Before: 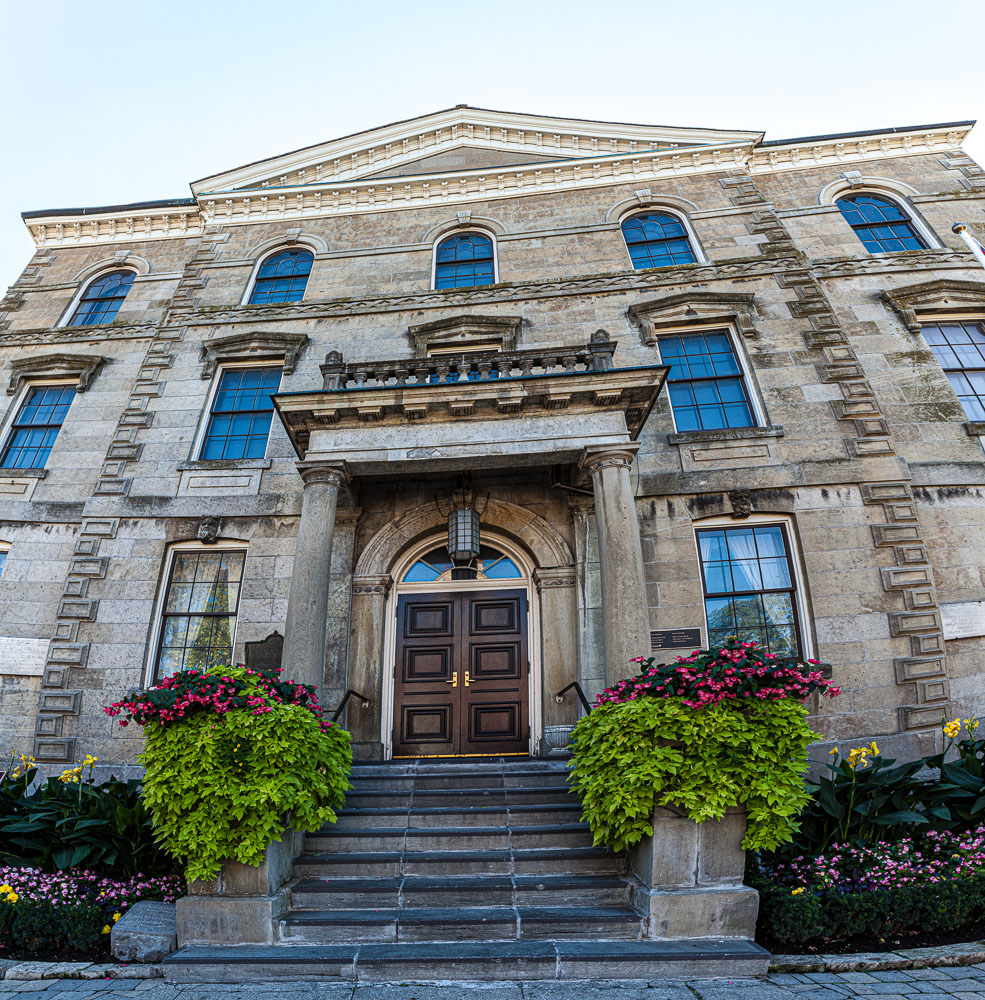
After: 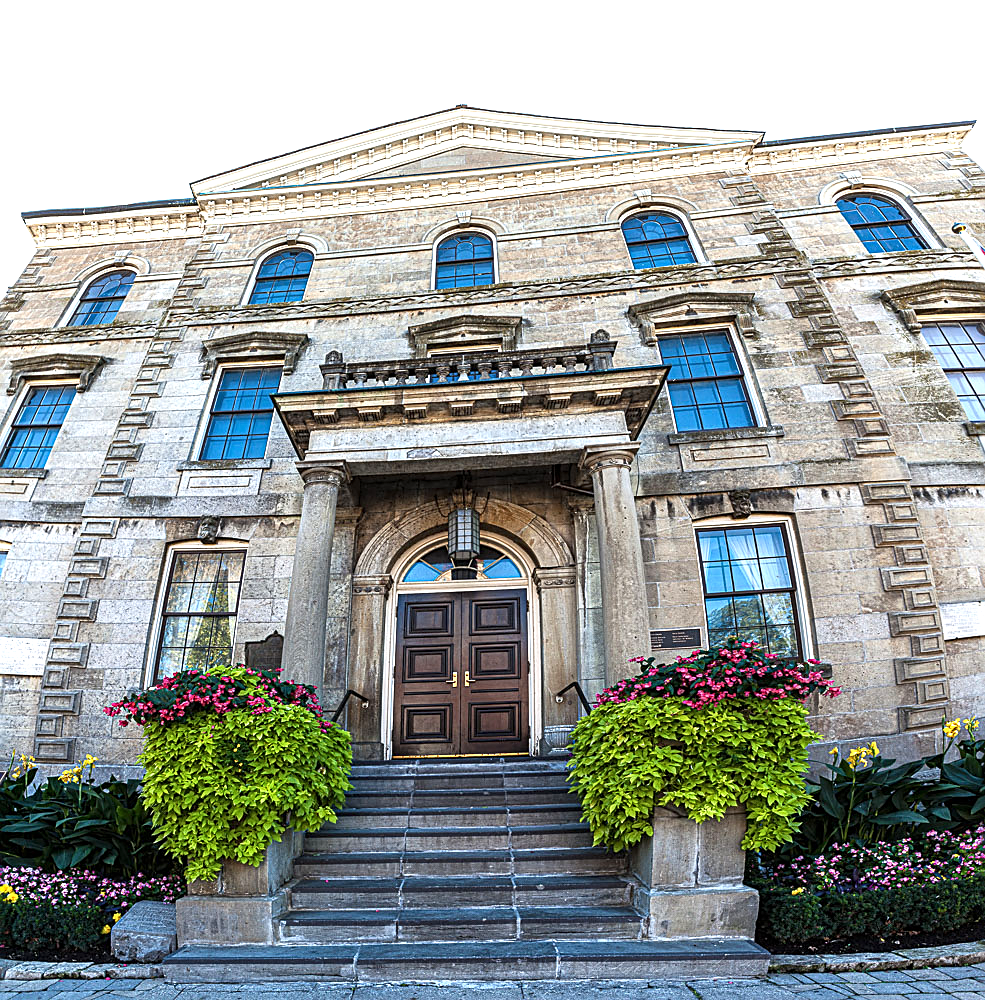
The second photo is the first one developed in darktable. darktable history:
exposure: exposure 0.74 EV, compensate highlight preservation false
sharpen: on, module defaults
